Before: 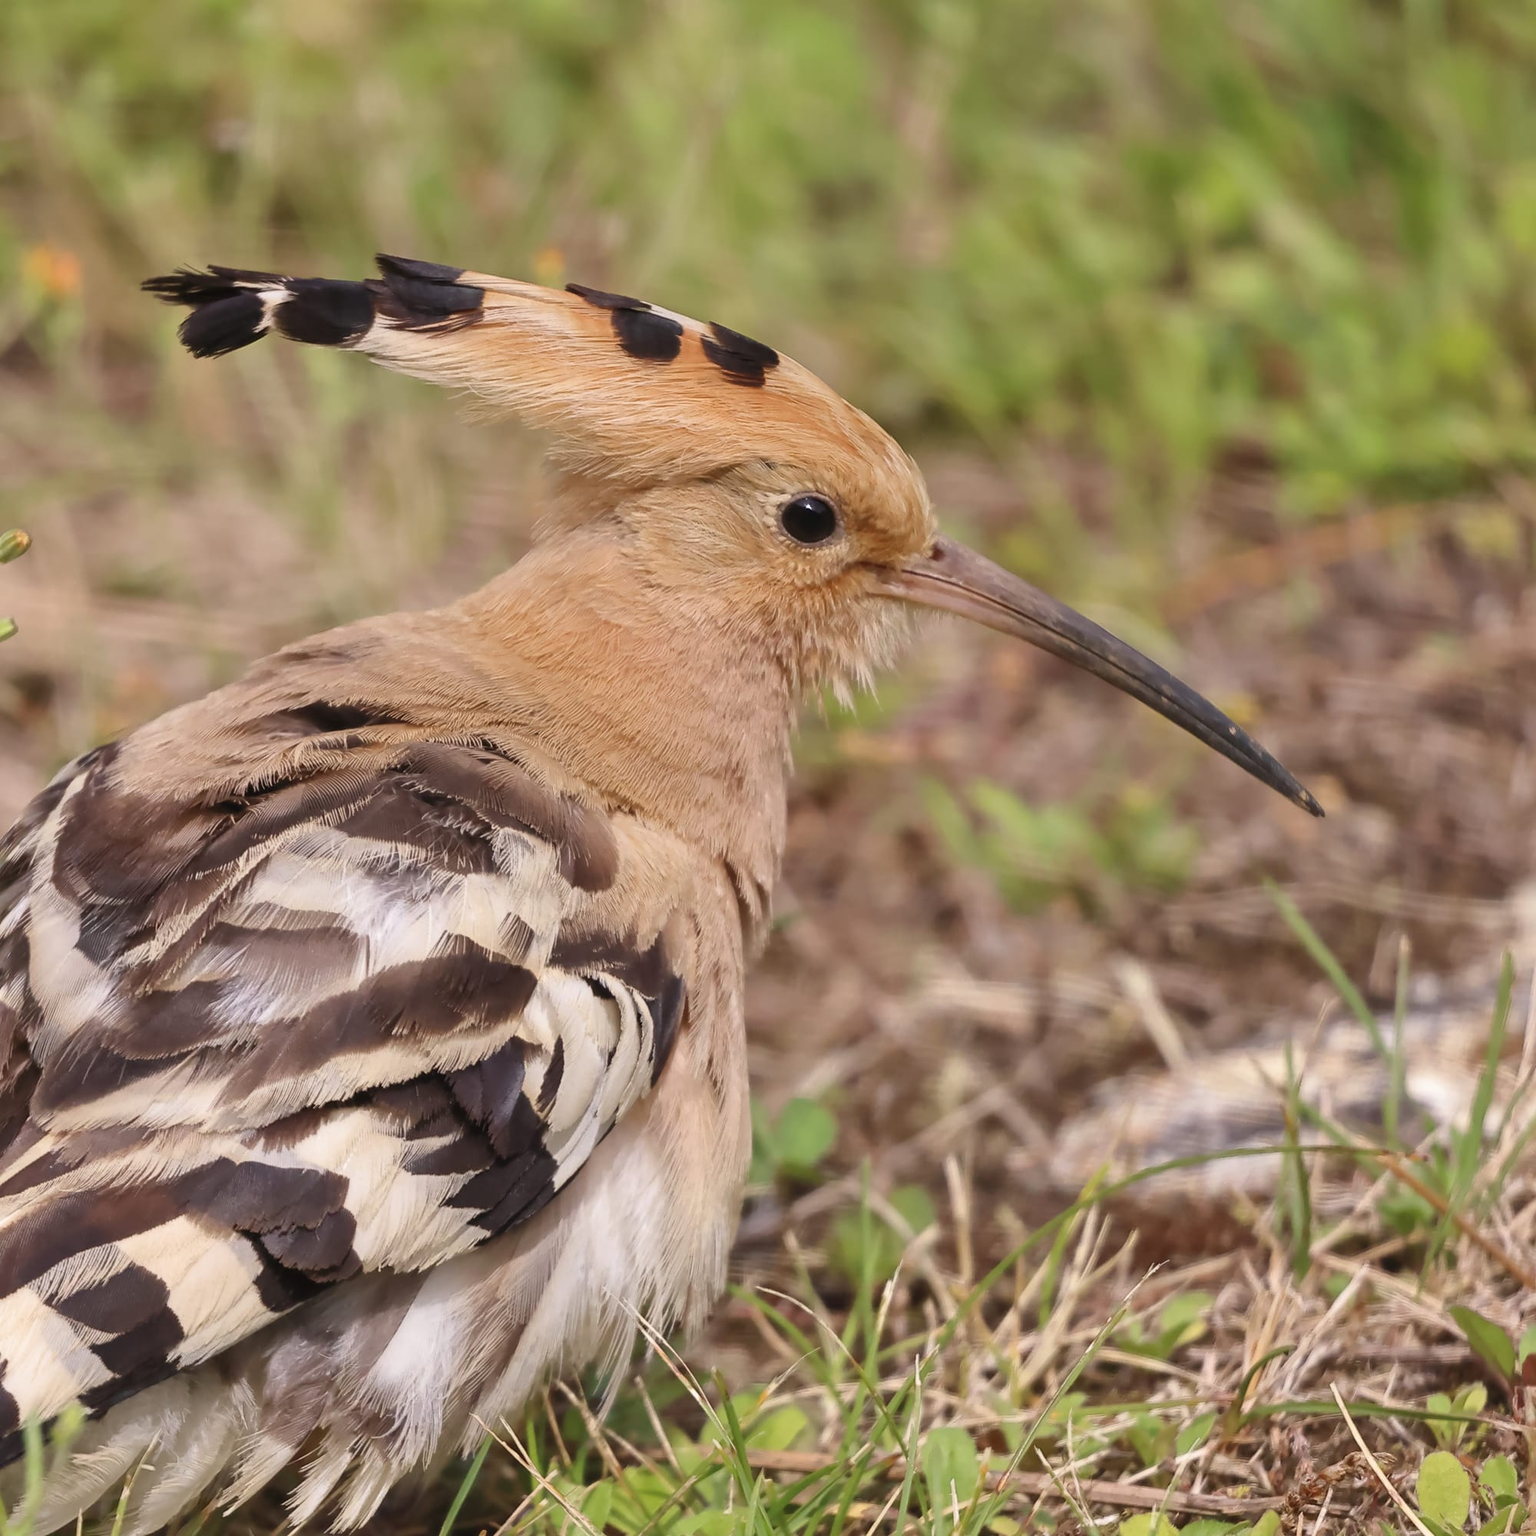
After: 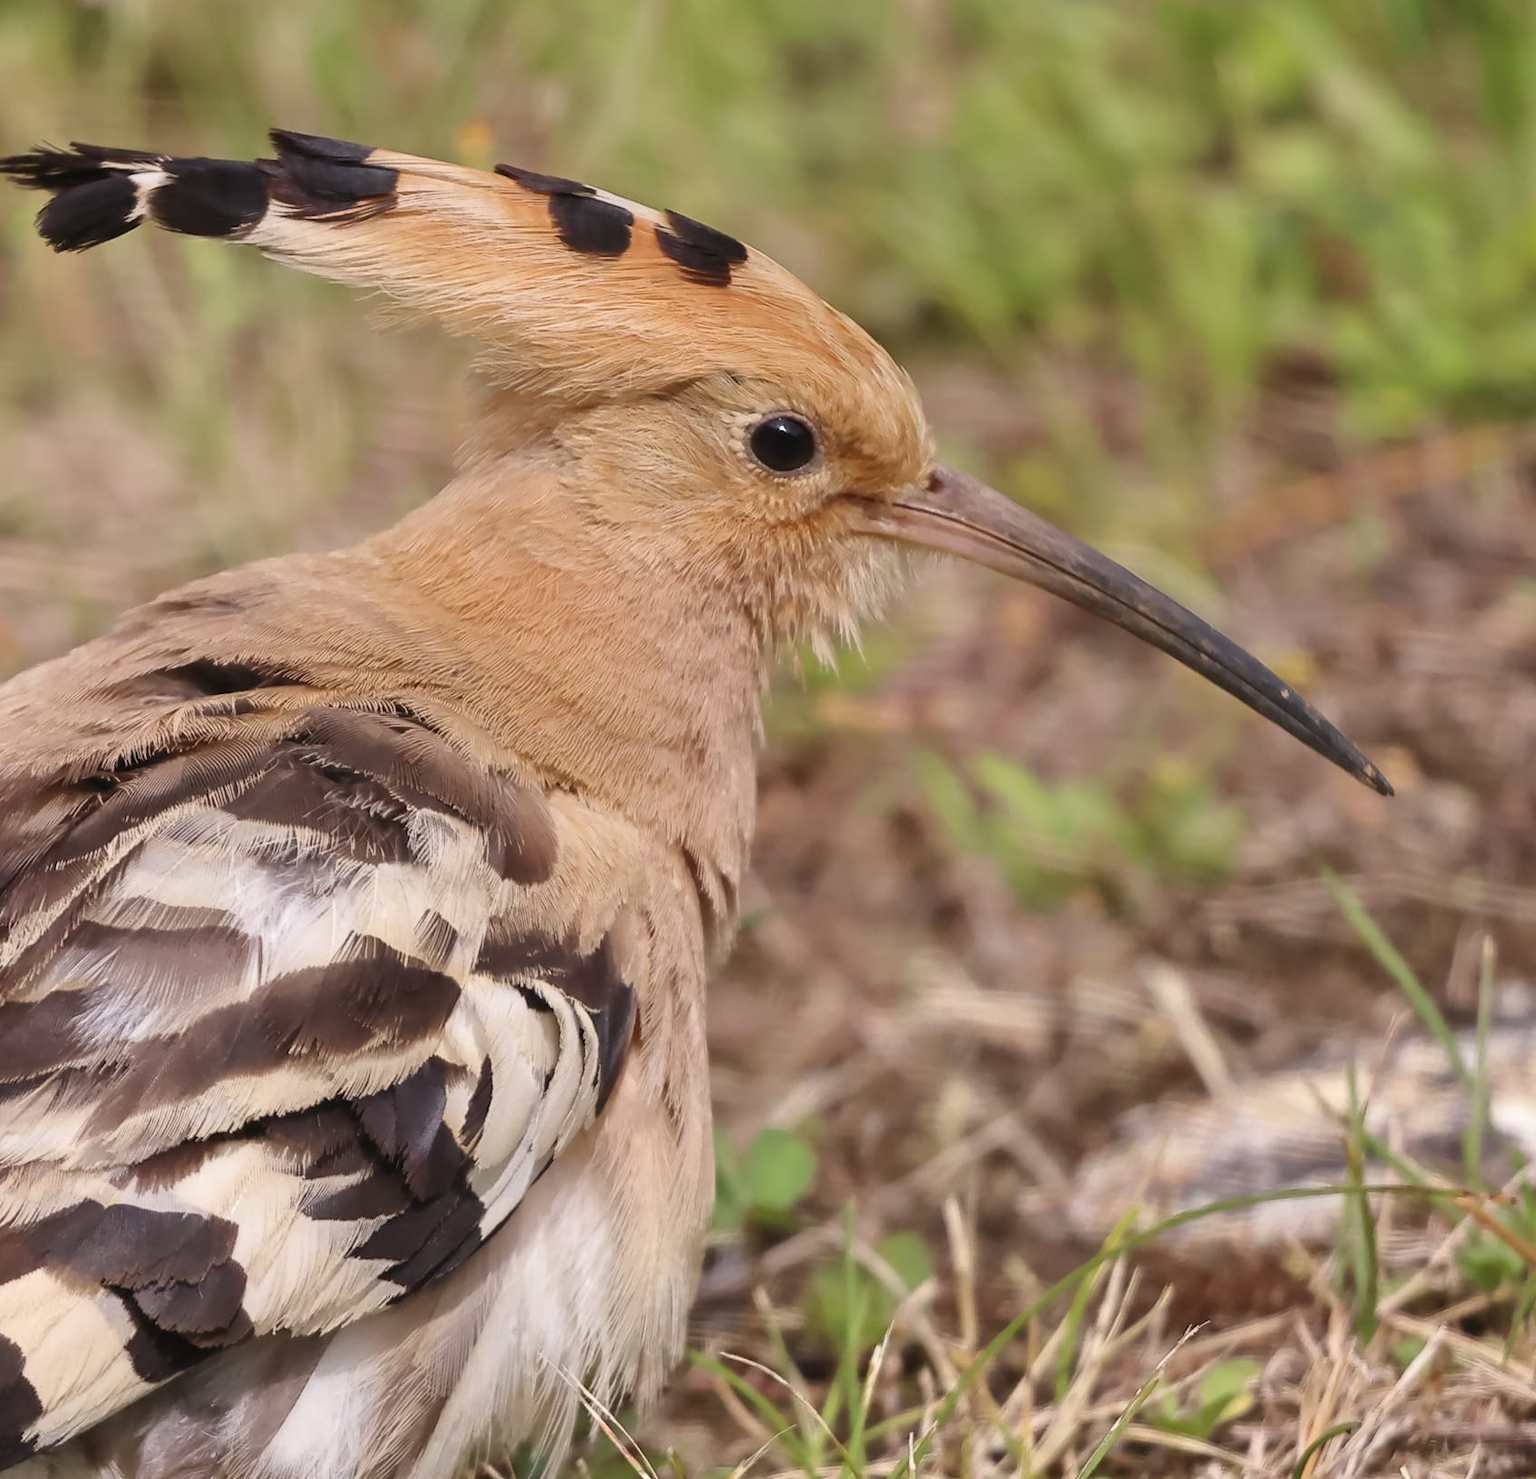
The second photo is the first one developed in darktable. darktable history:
crop and rotate: left 9.669%, top 9.492%, right 5.907%, bottom 9.159%
